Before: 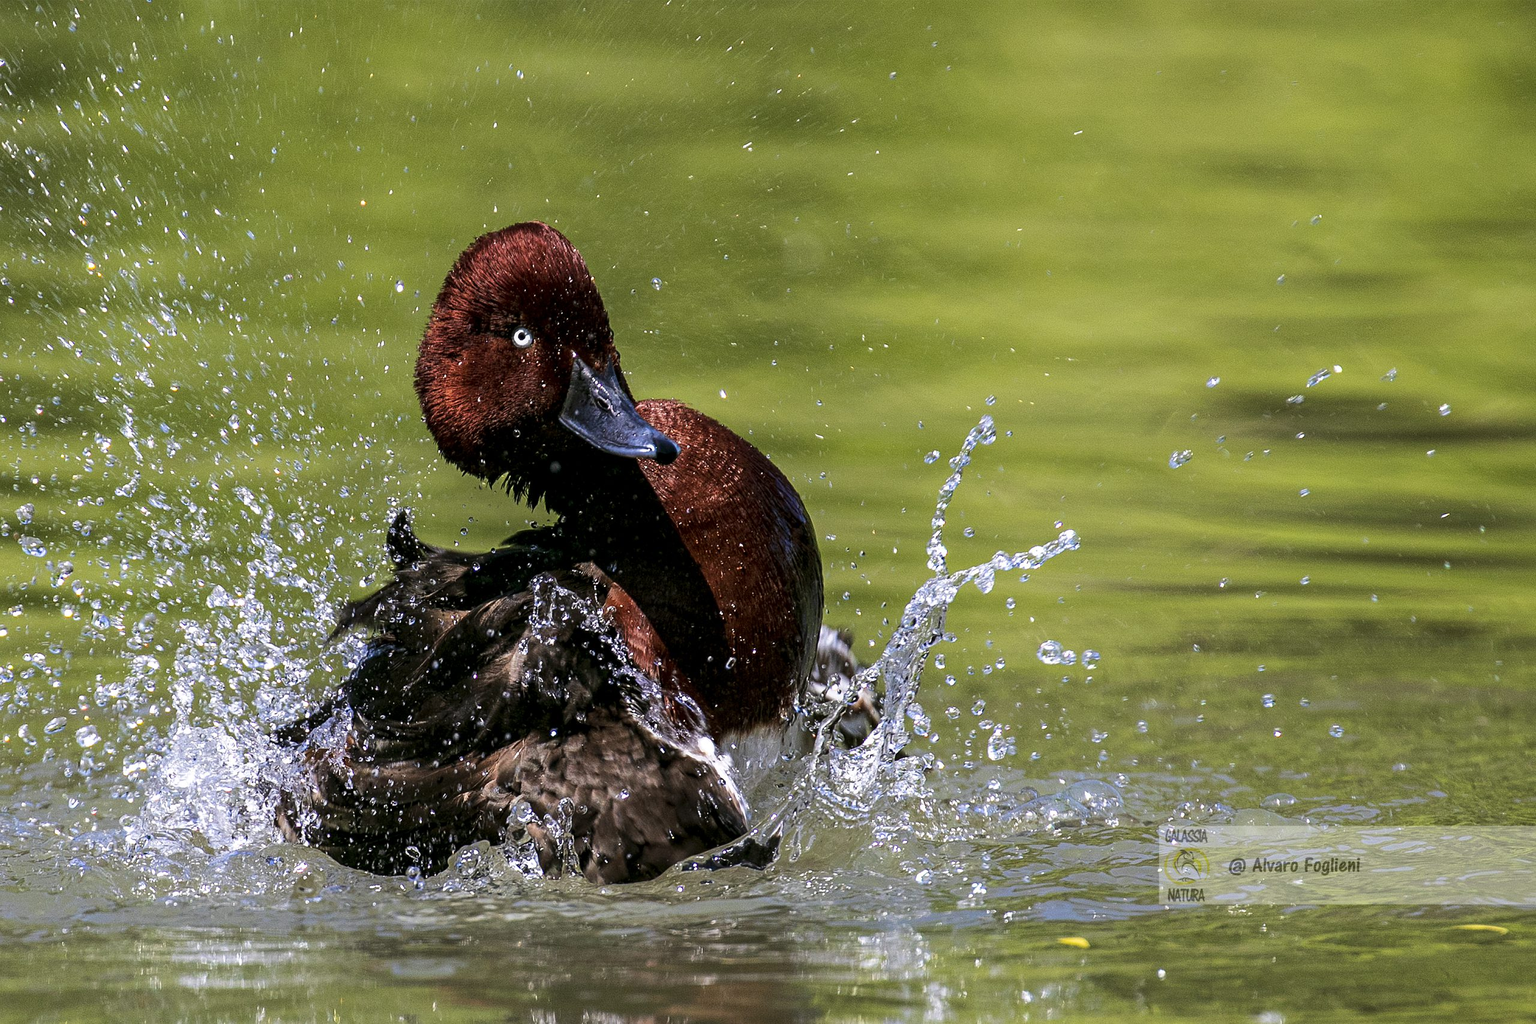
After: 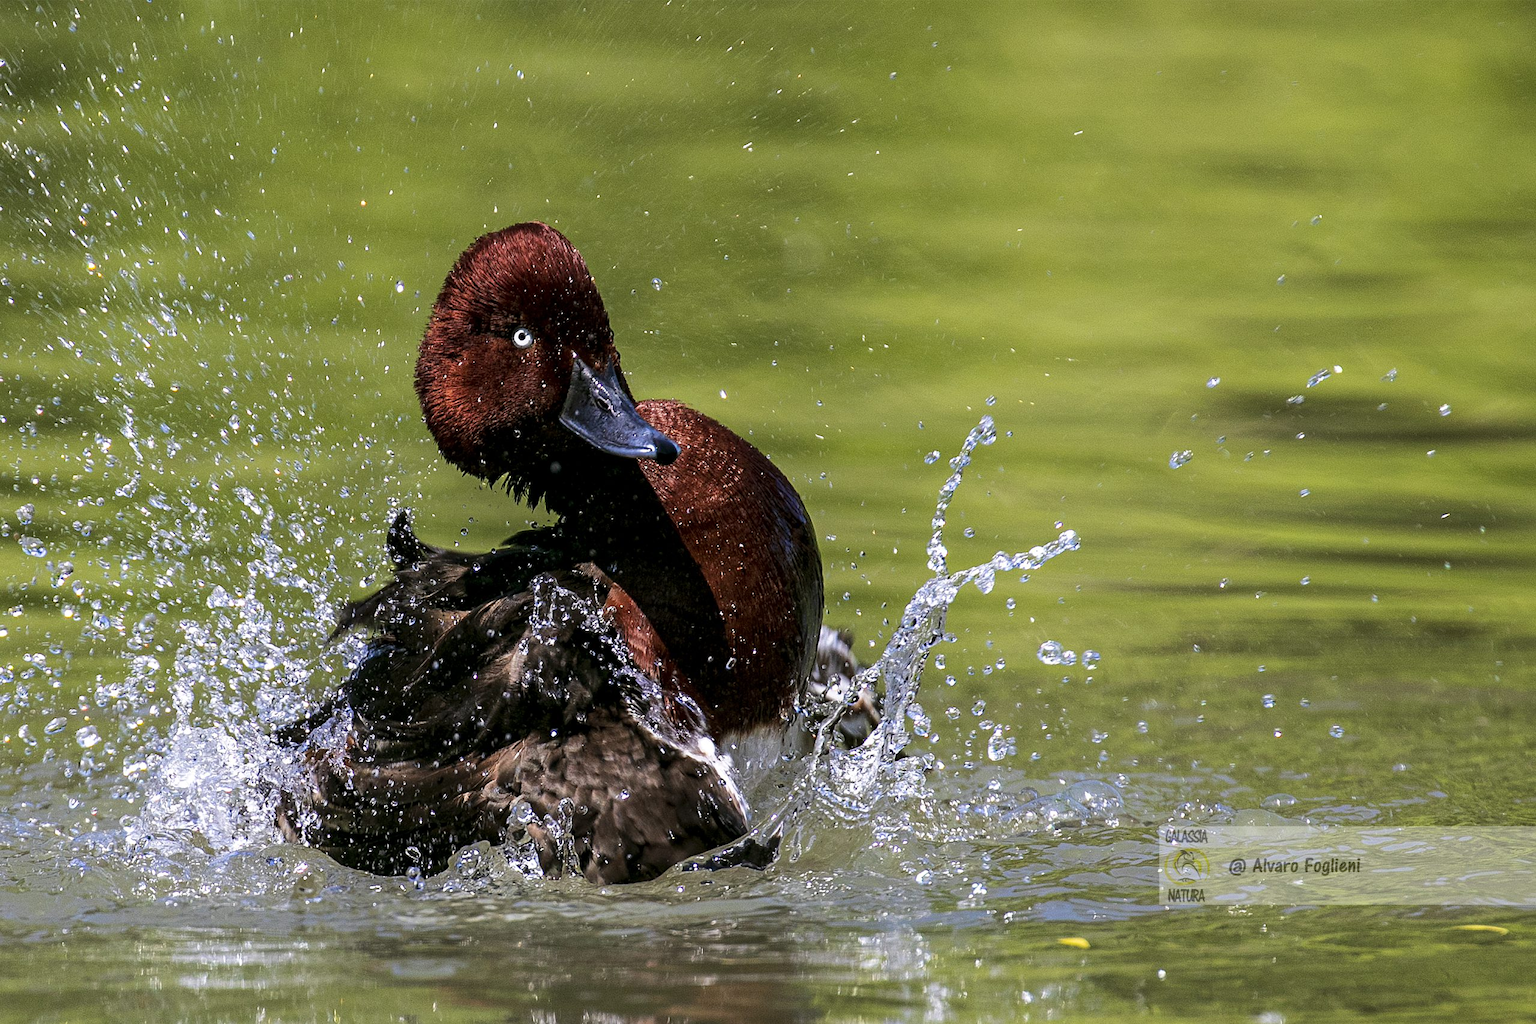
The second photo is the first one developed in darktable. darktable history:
levels: mode automatic, black 0.023%, white 99.97%, levels [0.062, 0.494, 0.925]
